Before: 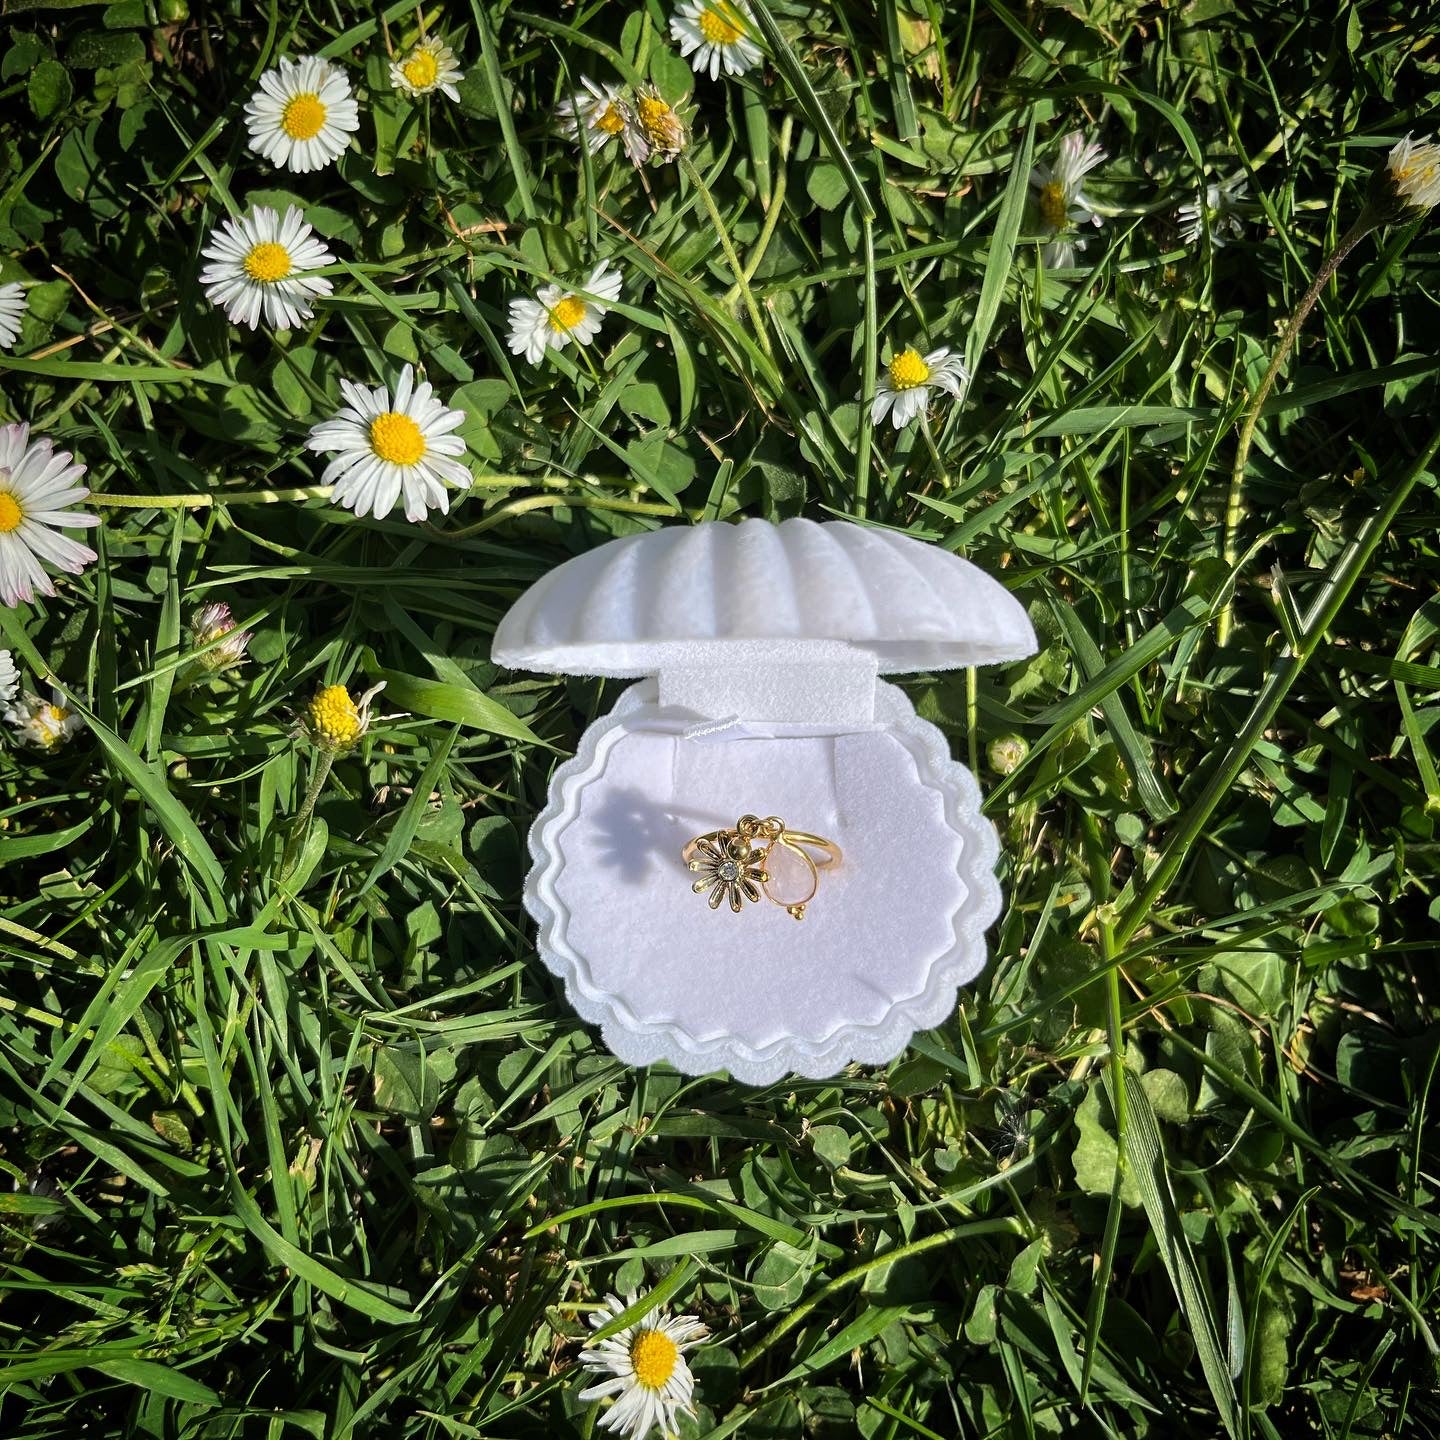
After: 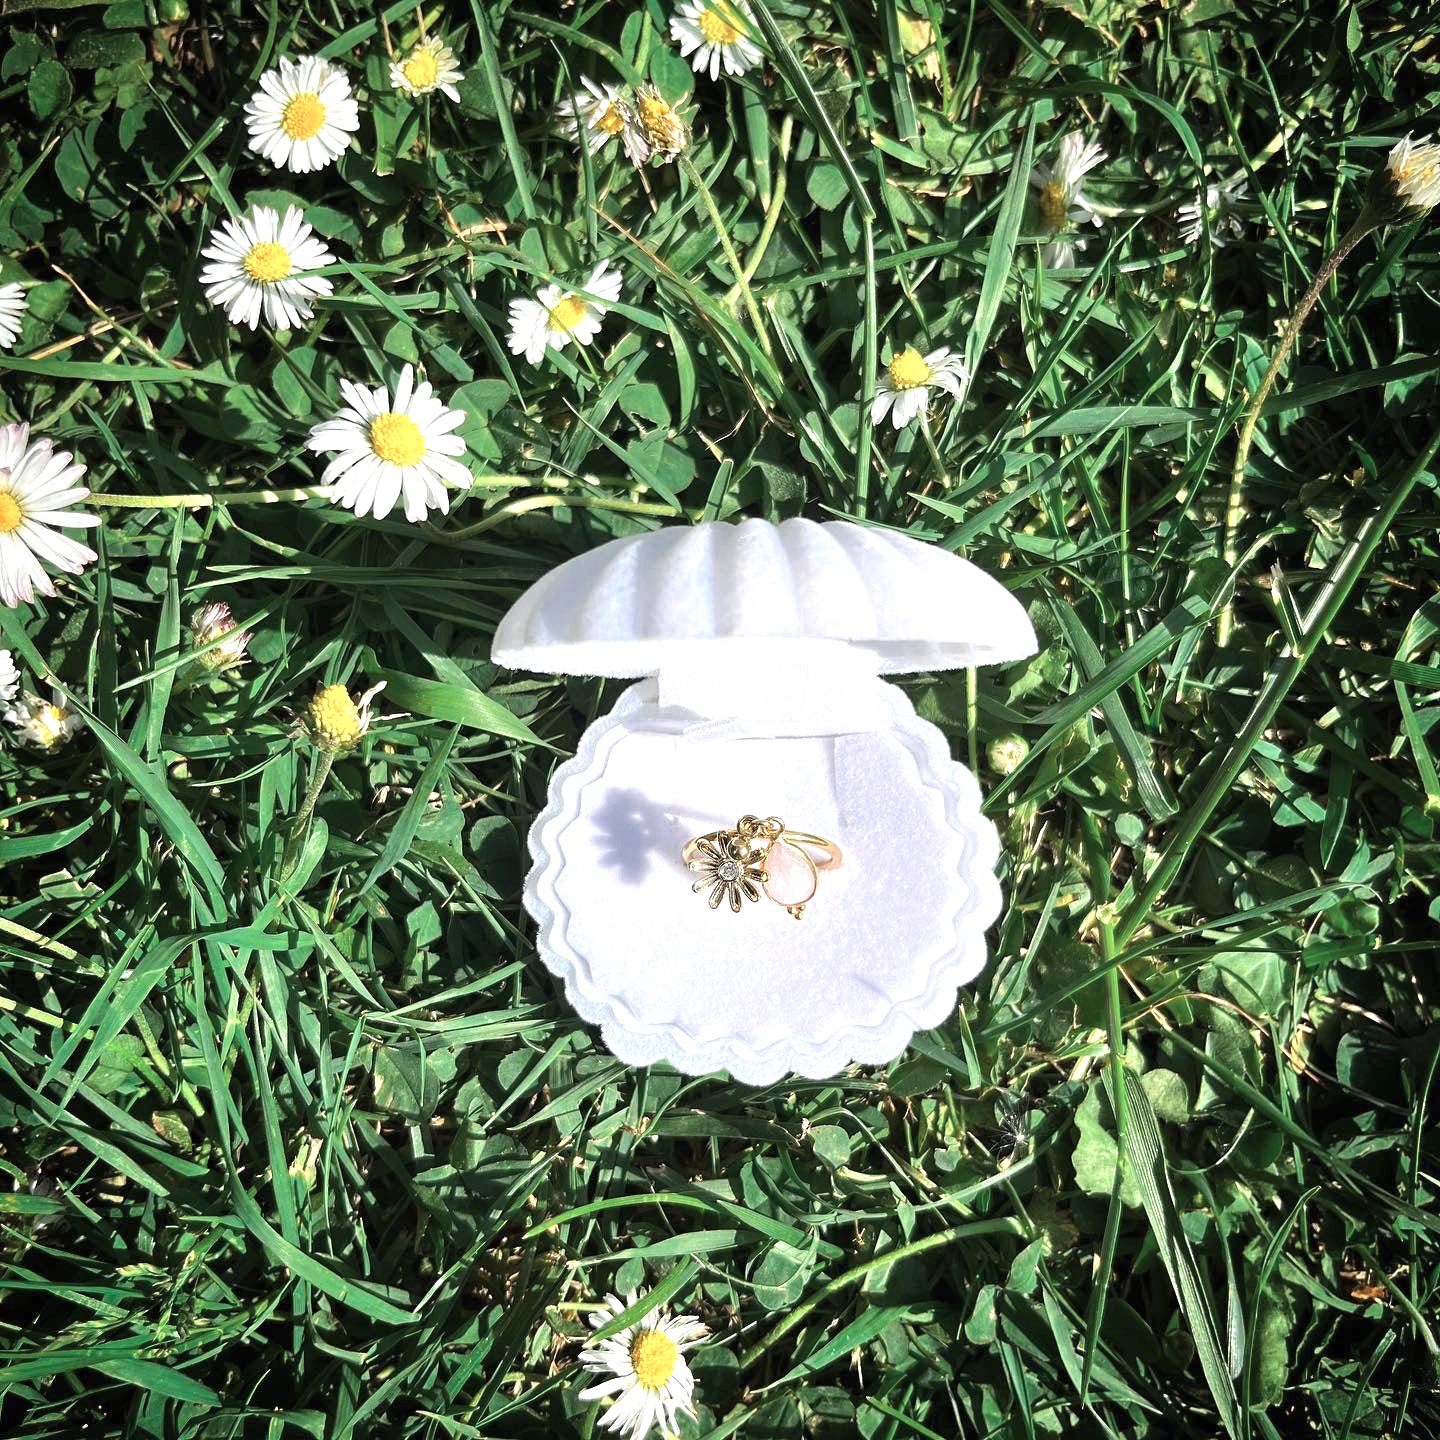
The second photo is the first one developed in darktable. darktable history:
exposure: black level correction 0, exposure 1 EV, compensate highlight preservation false
color zones: curves: ch0 [(0, 0.5) (0.125, 0.4) (0.25, 0.5) (0.375, 0.4) (0.5, 0.4) (0.625, 0.35) (0.75, 0.35) (0.875, 0.5)]; ch1 [(0, 0.35) (0.125, 0.45) (0.25, 0.35) (0.375, 0.35) (0.5, 0.35) (0.625, 0.35) (0.75, 0.45) (0.875, 0.35)]; ch2 [(0, 0.6) (0.125, 0.5) (0.25, 0.5) (0.375, 0.6) (0.5, 0.6) (0.625, 0.5) (0.75, 0.5) (0.875, 0.5)]
